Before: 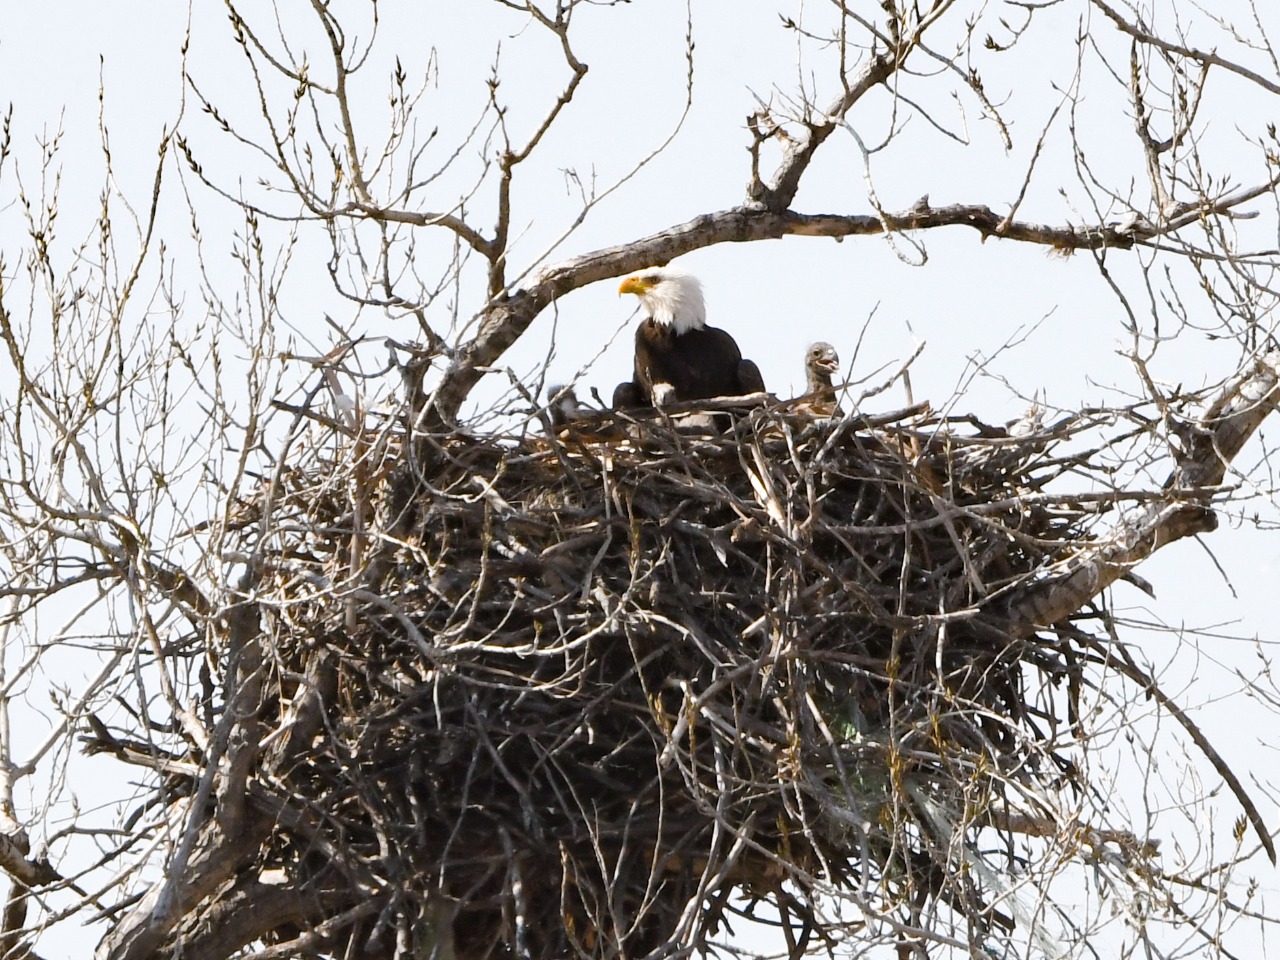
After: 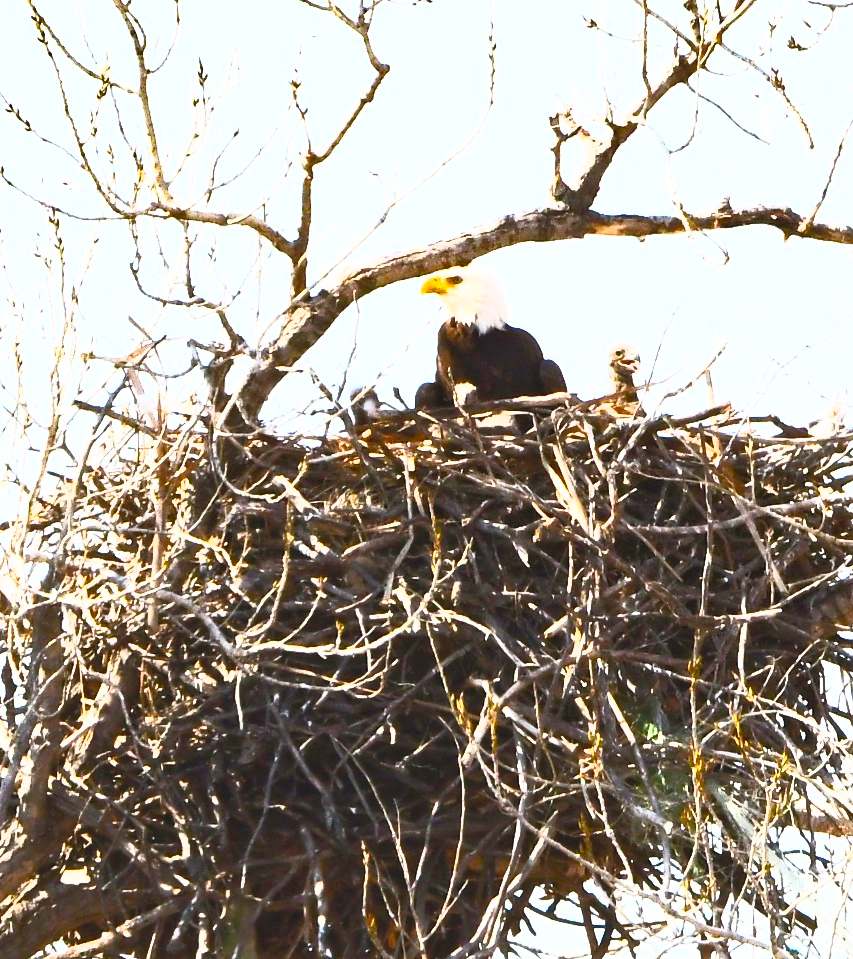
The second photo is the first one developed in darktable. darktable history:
contrast brightness saturation: contrast 1, brightness 1, saturation 1
crop and rotate: left 15.546%, right 17.787%
